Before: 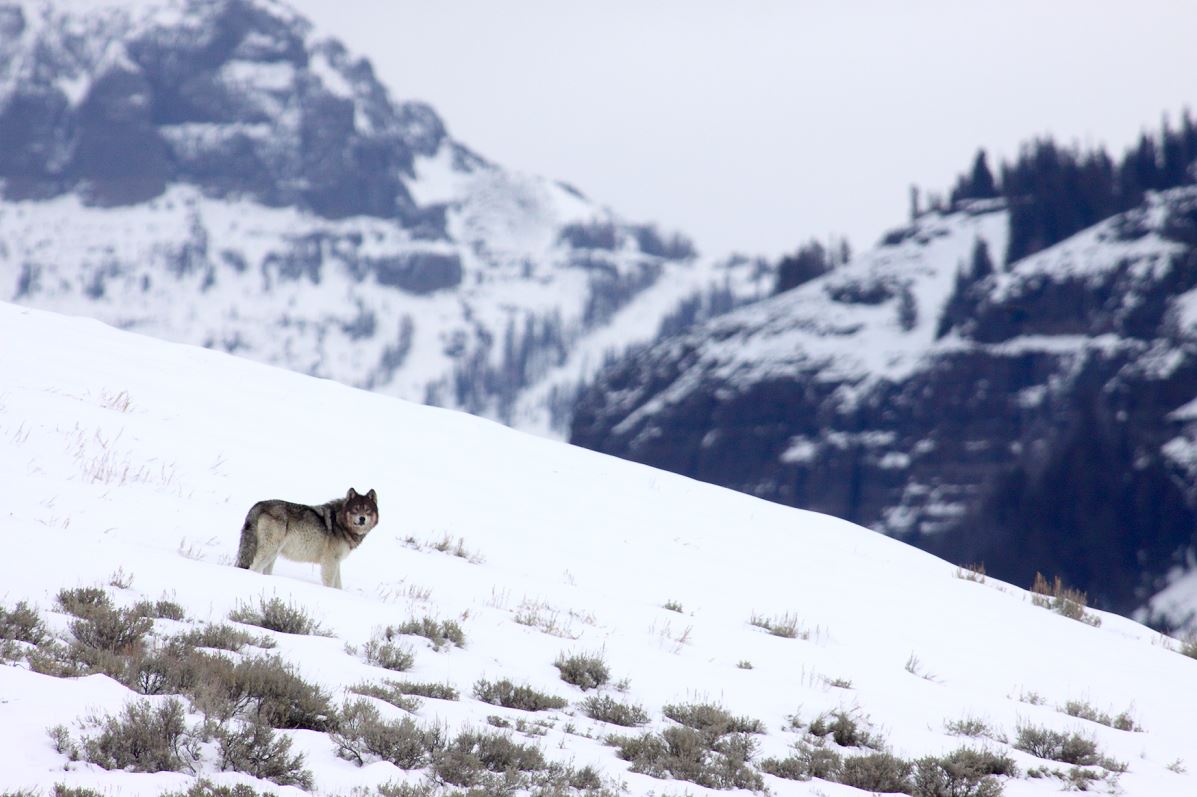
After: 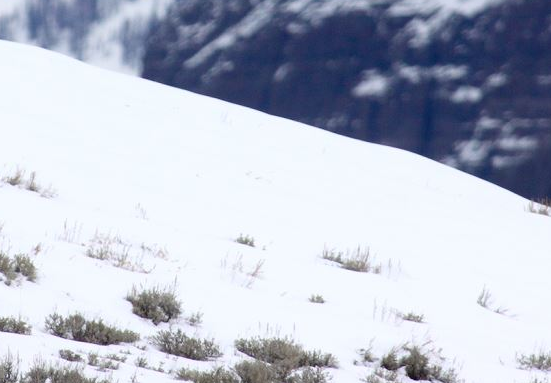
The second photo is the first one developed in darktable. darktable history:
crop: left 35.773%, top 46.002%, right 18.186%, bottom 5.82%
